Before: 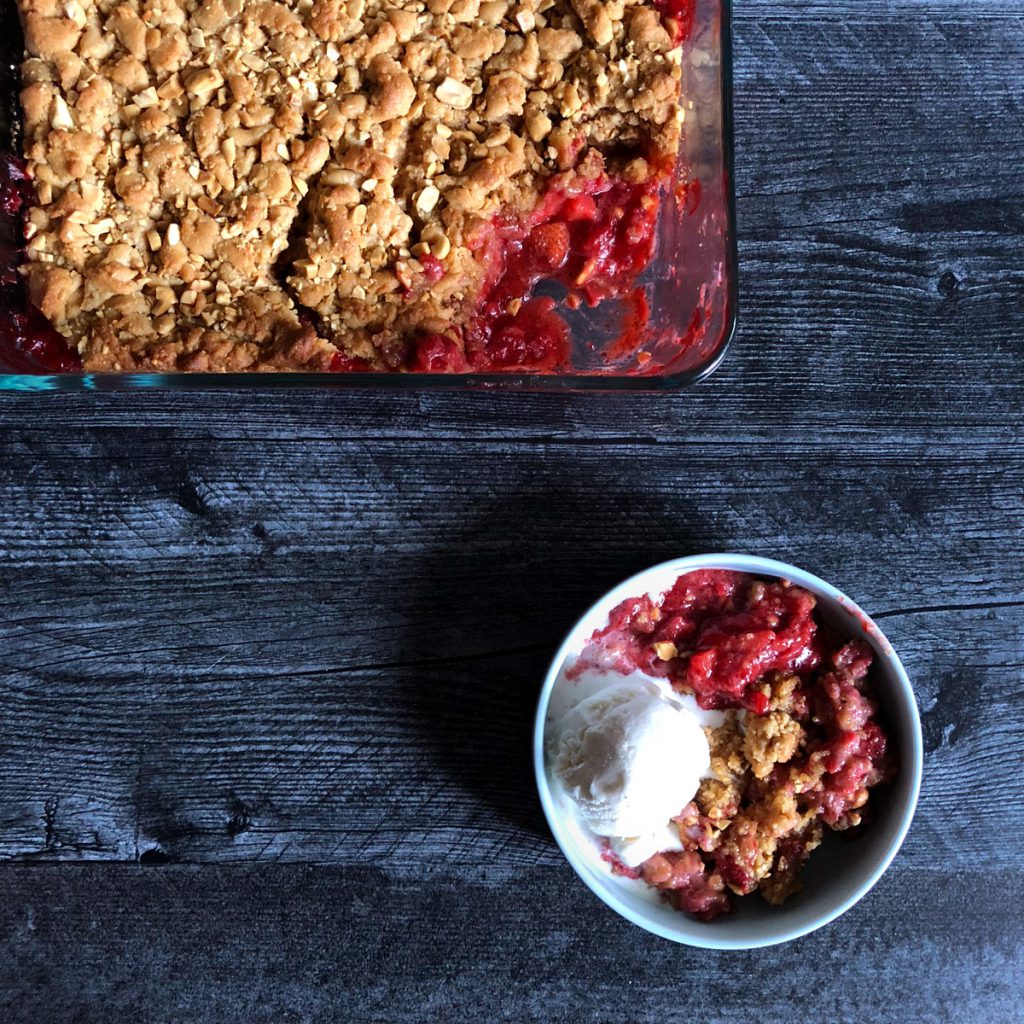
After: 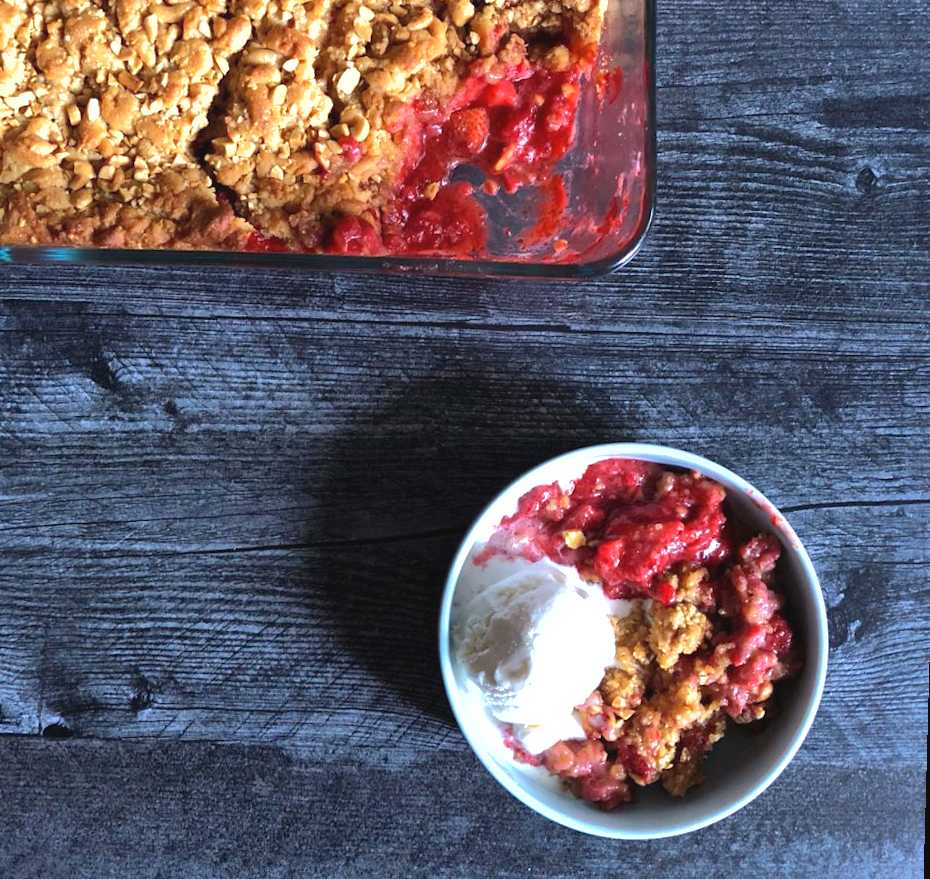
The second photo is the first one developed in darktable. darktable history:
exposure: black level correction -0.002, exposure 0.54 EV, compensate highlight preservation false
shadows and highlights: on, module defaults
crop and rotate: left 8.262%, top 9.226%
rotate and perspective: rotation 1.57°, crop left 0.018, crop right 0.982, crop top 0.039, crop bottom 0.961
